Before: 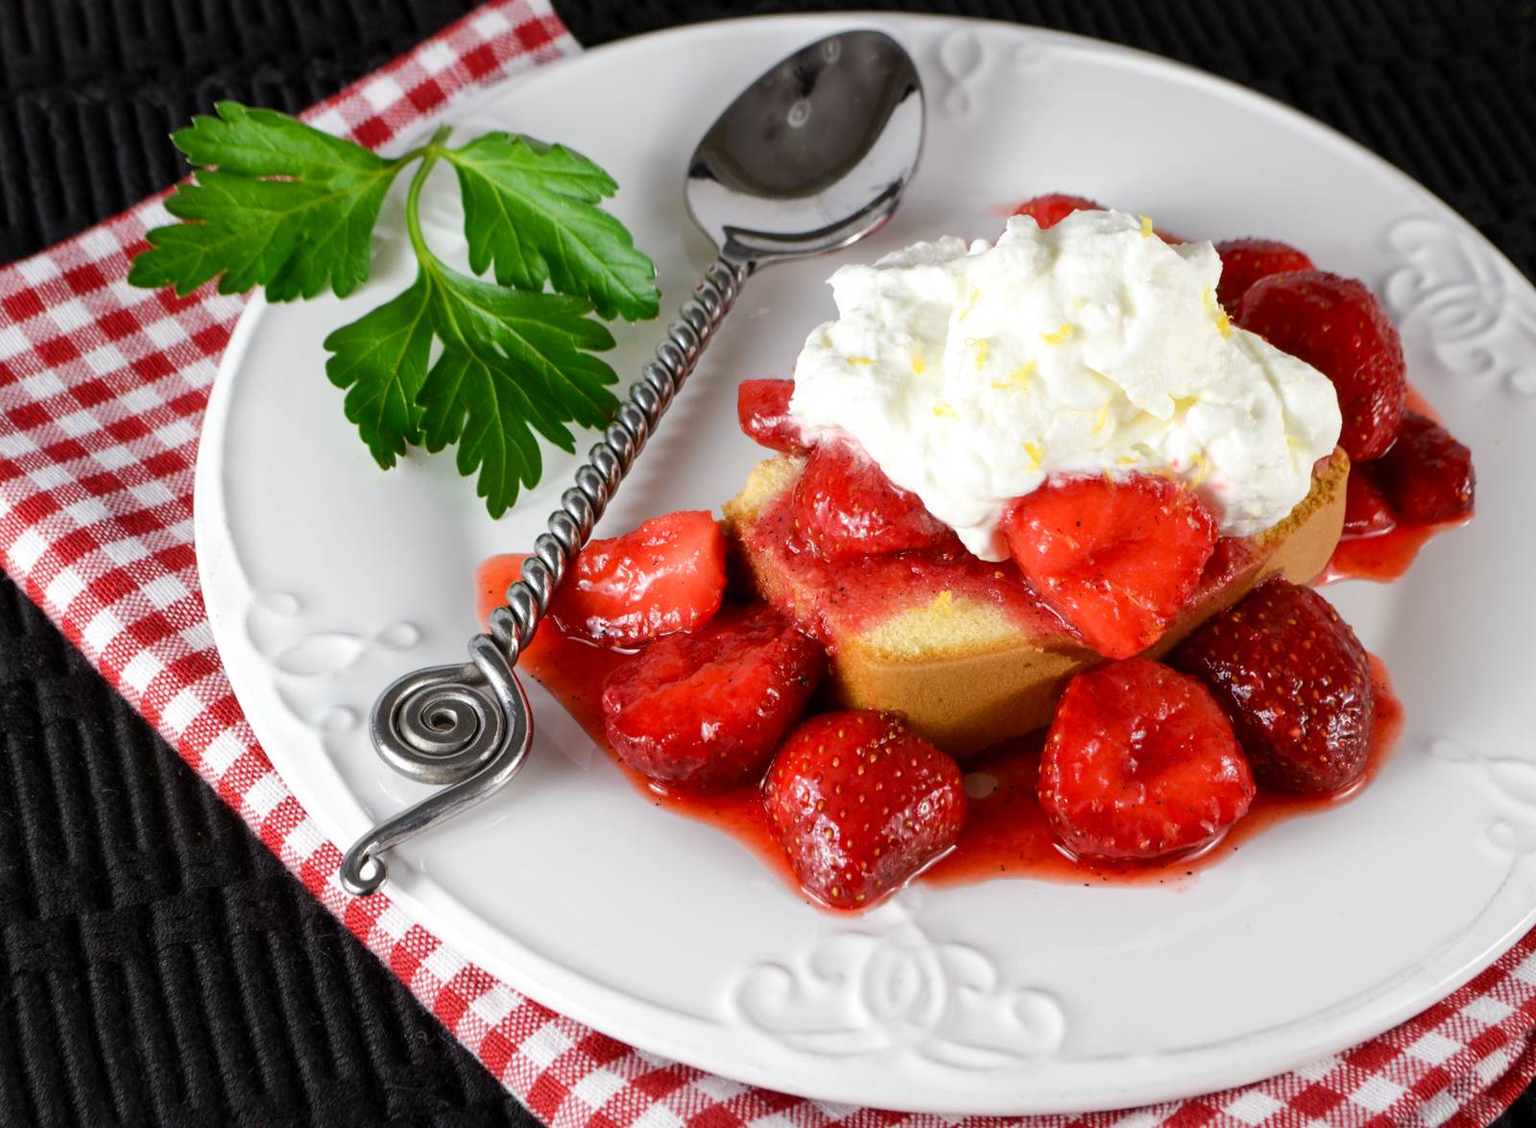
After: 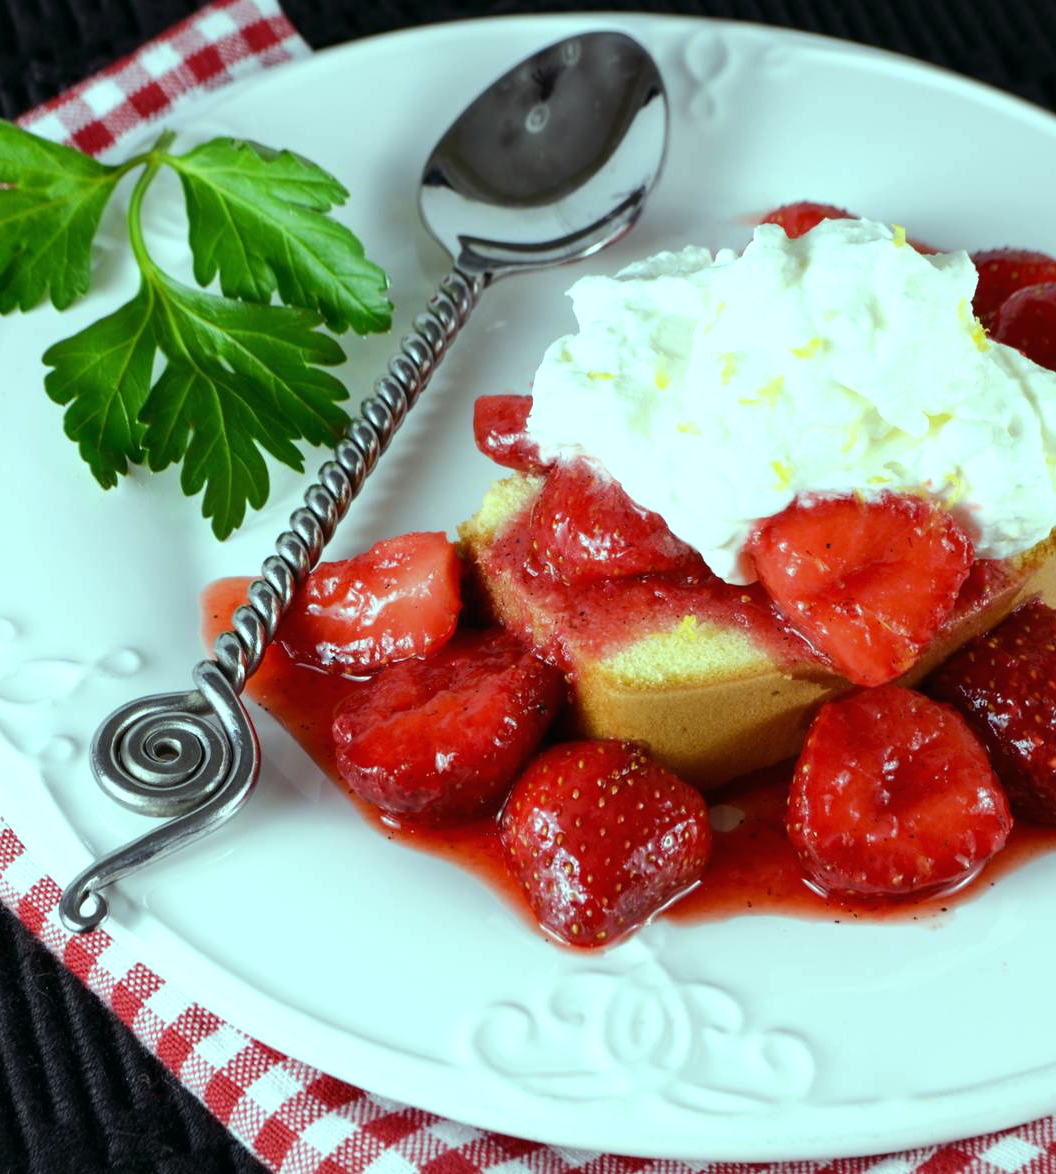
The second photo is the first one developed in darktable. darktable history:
color balance: mode lift, gamma, gain (sRGB), lift [0.997, 0.979, 1.021, 1.011], gamma [1, 1.084, 0.916, 0.998], gain [1, 0.87, 1.13, 1.101], contrast 4.55%, contrast fulcrum 38.24%, output saturation 104.09%
crop and rotate: left 18.442%, right 15.508%
